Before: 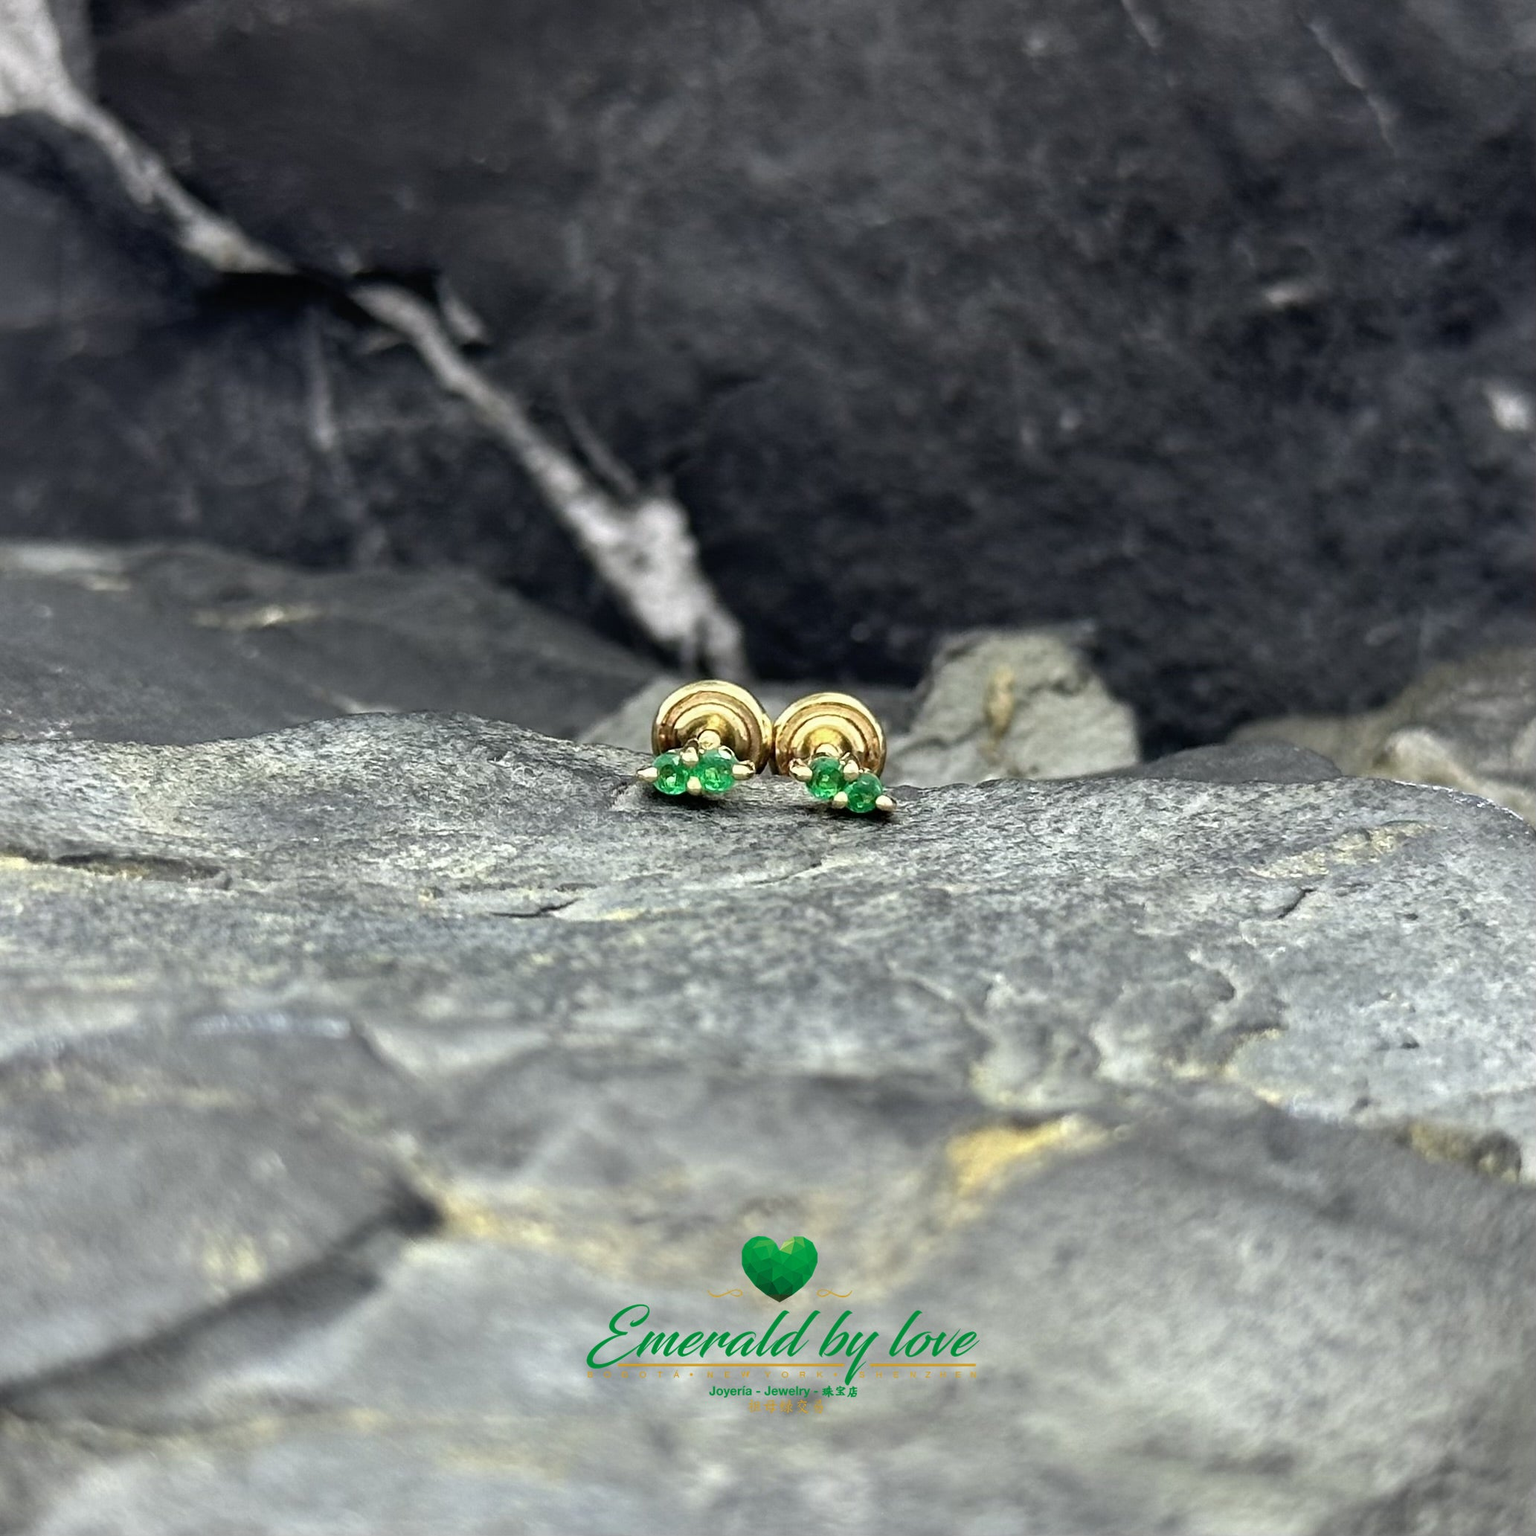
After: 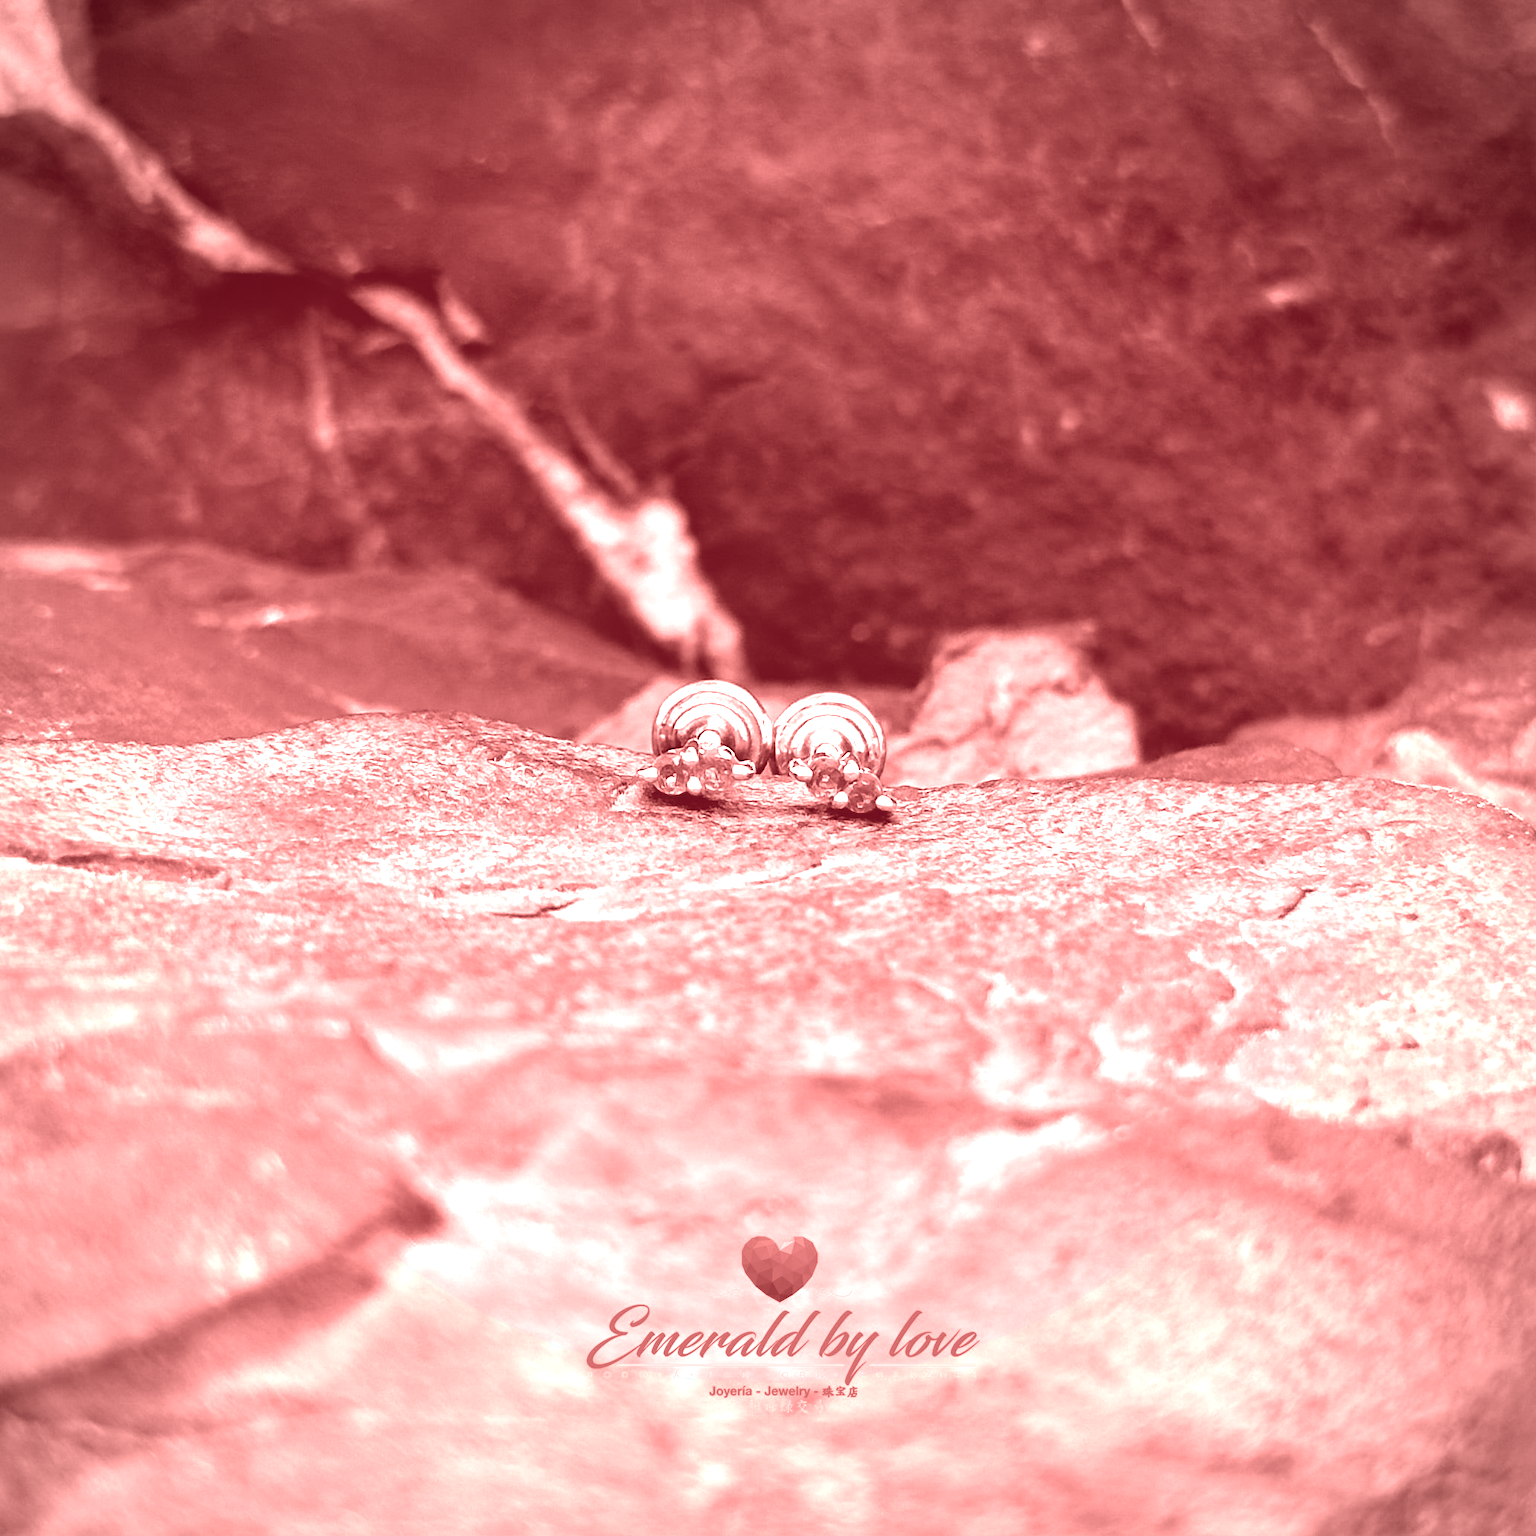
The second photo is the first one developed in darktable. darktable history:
white balance: red 2.292, blue 1.128
exposure: black level correction -0.015, exposure -0.5 EV, compensate highlight preservation false
color correction: saturation 0.5
colorize: saturation 60%, source mix 100% | blend: blend mode average, opacity 100%; mask: uniform (no mask)
vignetting: saturation 0, unbound false | blend: blend mode overlay, opacity 100%; mask: uniform (no mask)
